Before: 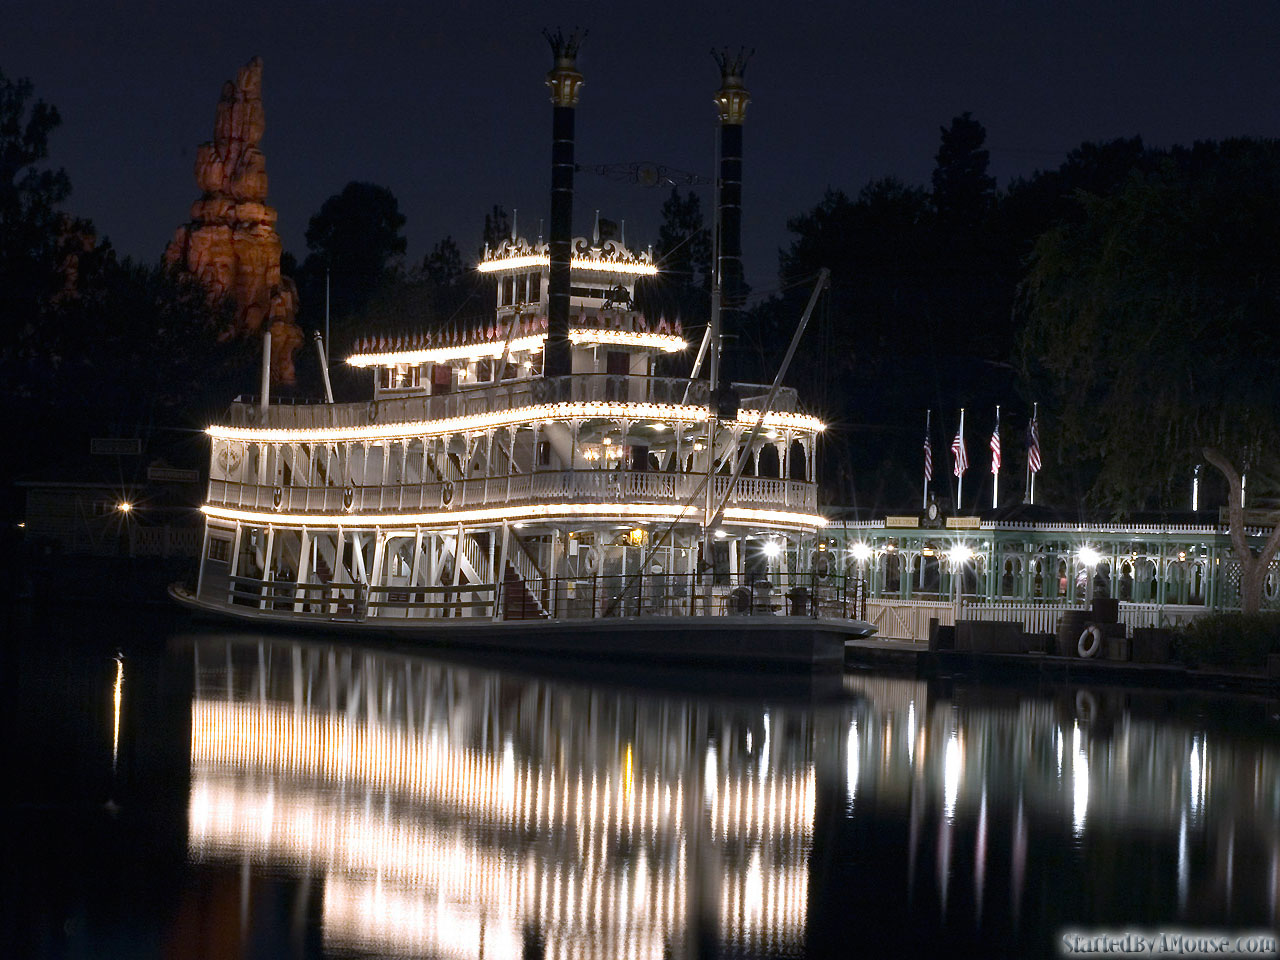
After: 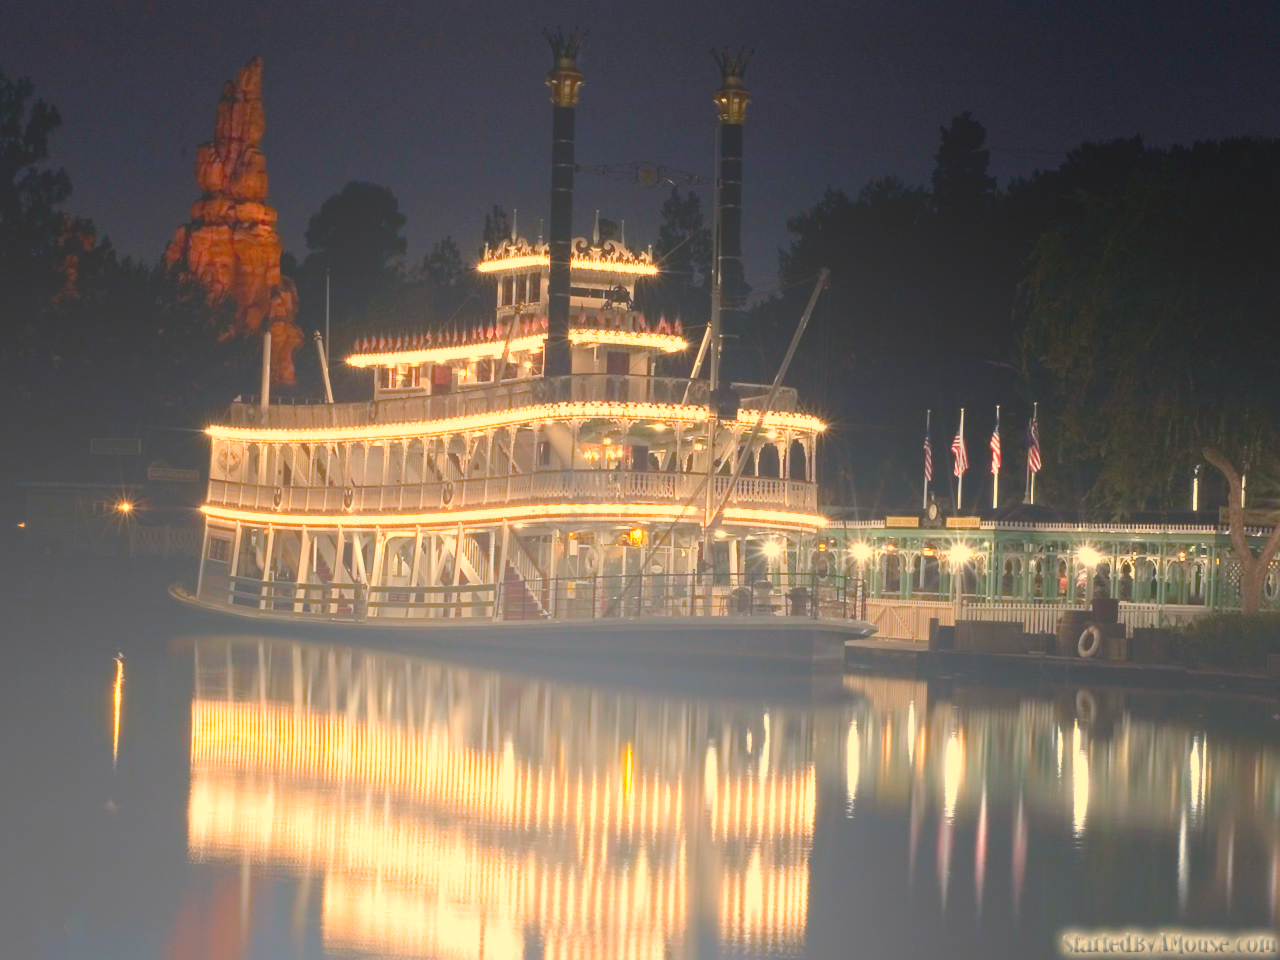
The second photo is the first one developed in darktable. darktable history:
contrast brightness saturation: brightness -0.02, saturation 0.35
white balance: red 1.138, green 0.996, blue 0.812
bloom: size 70%, threshold 25%, strength 70%
lowpass: radius 0.5, unbound 0
